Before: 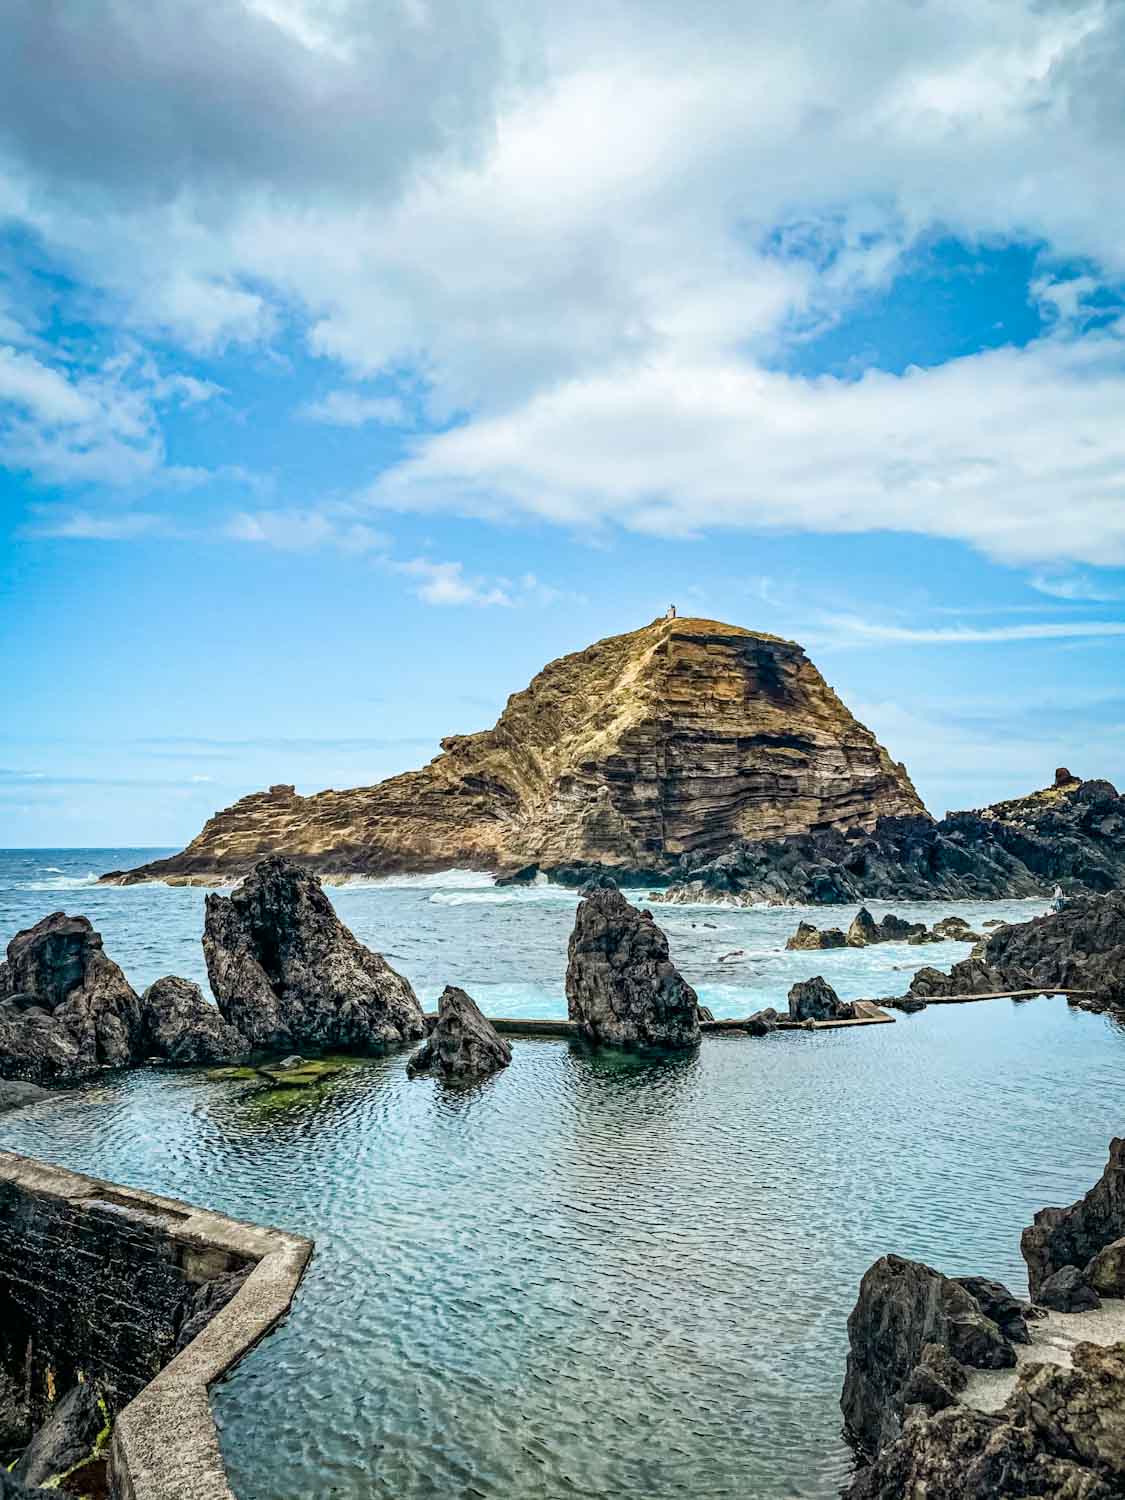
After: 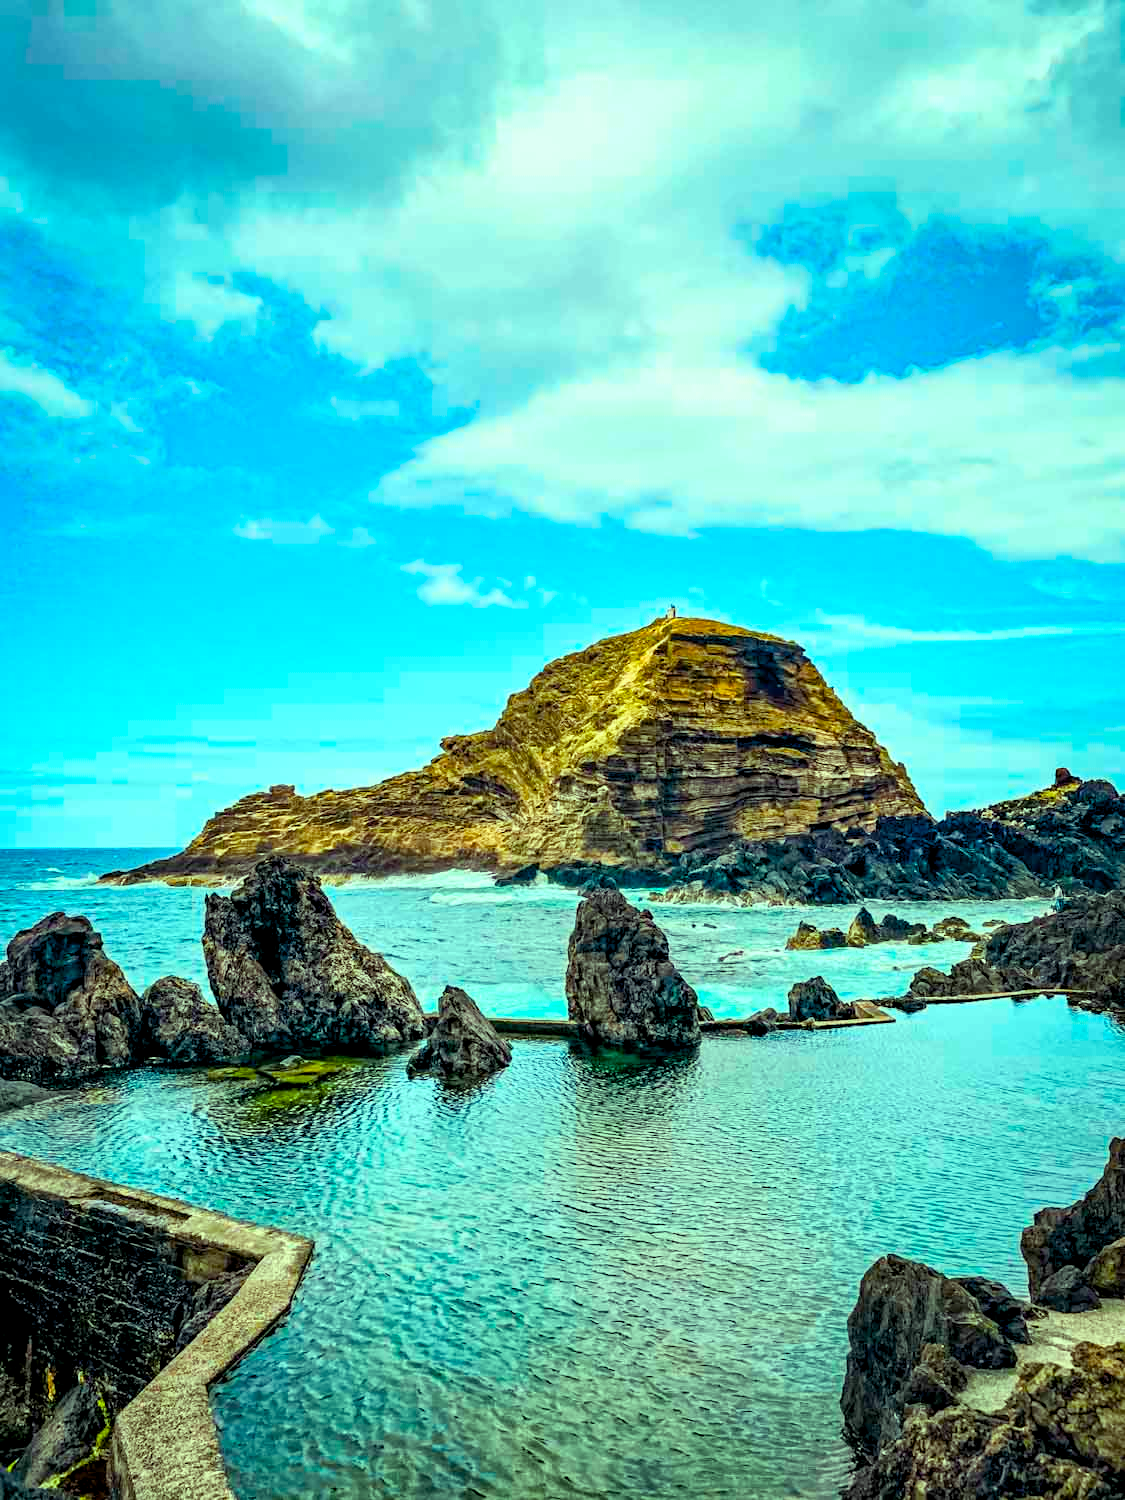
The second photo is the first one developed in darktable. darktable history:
color balance rgb: highlights gain › luminance 15.258%, highlights gain › chroma 7.011%, highlights gain › hue 125.94°, global offset › luminance -0.47%, linear chroma grading › shadows 10.386%, linear chroma grading › highlights 10.886%, linear chroma grading › global chroma 14.416%, linear chroma grading › mid-tones 14.807%, perceptual saturation grading › global saturation 25.827%, global vibrance 20%
